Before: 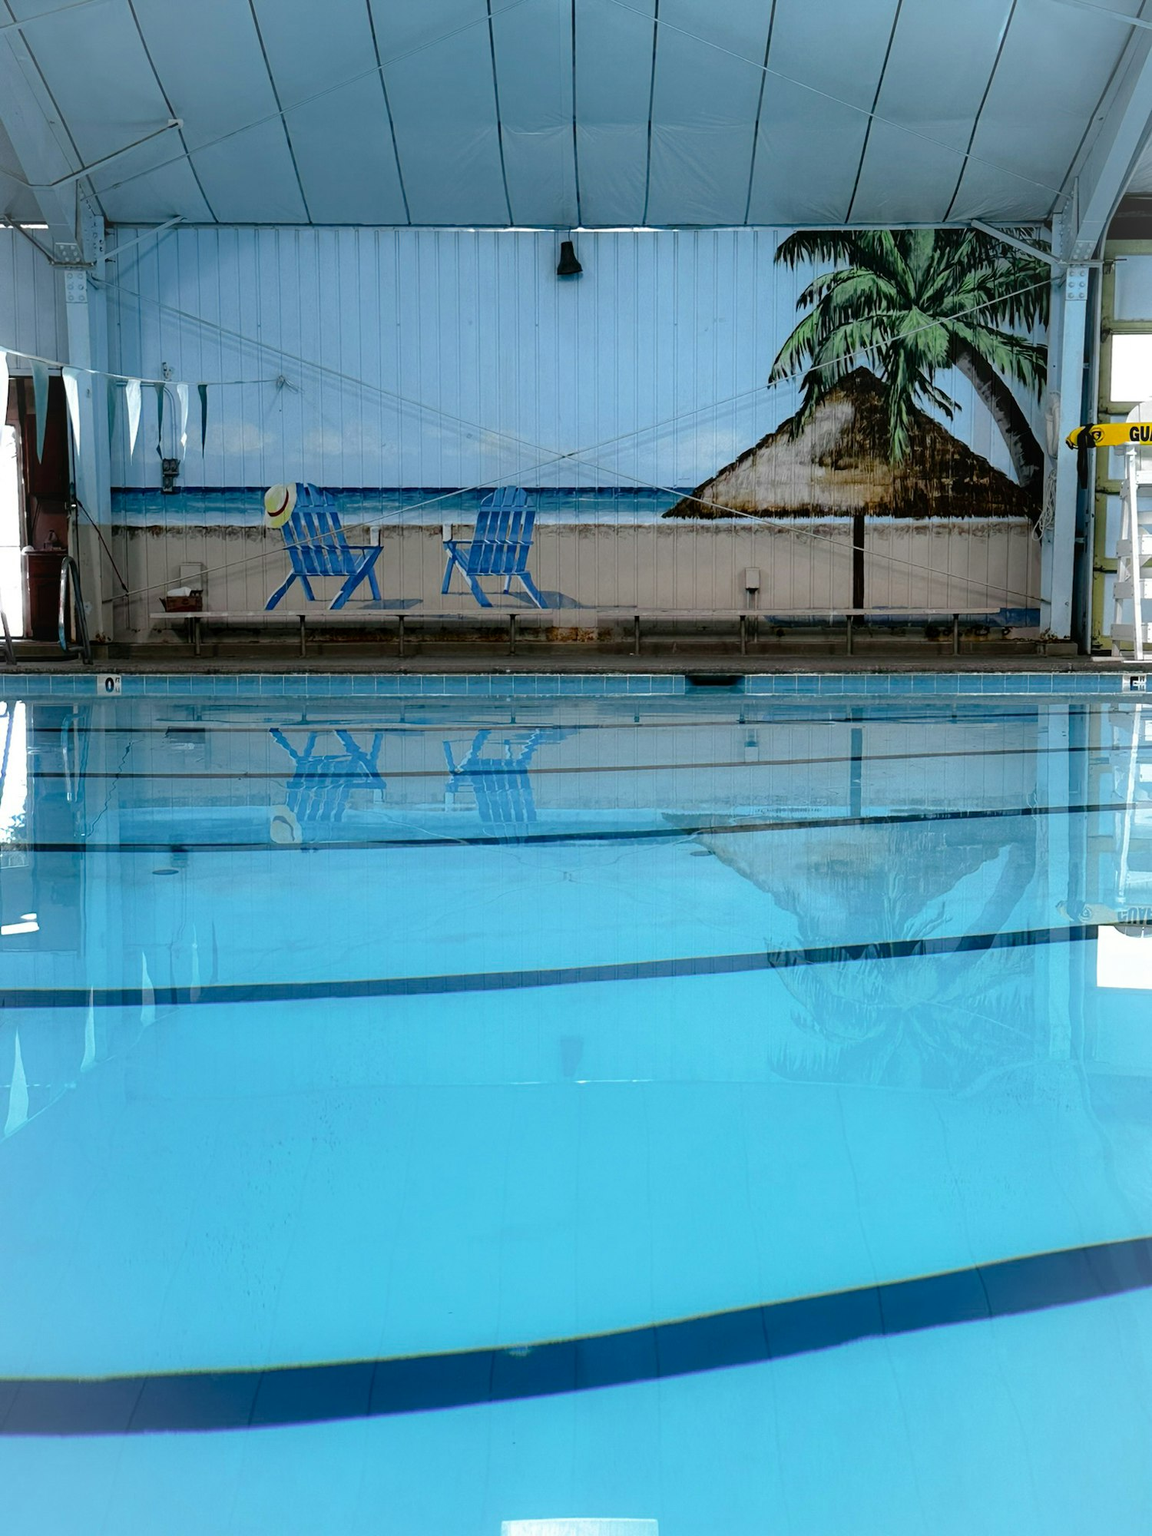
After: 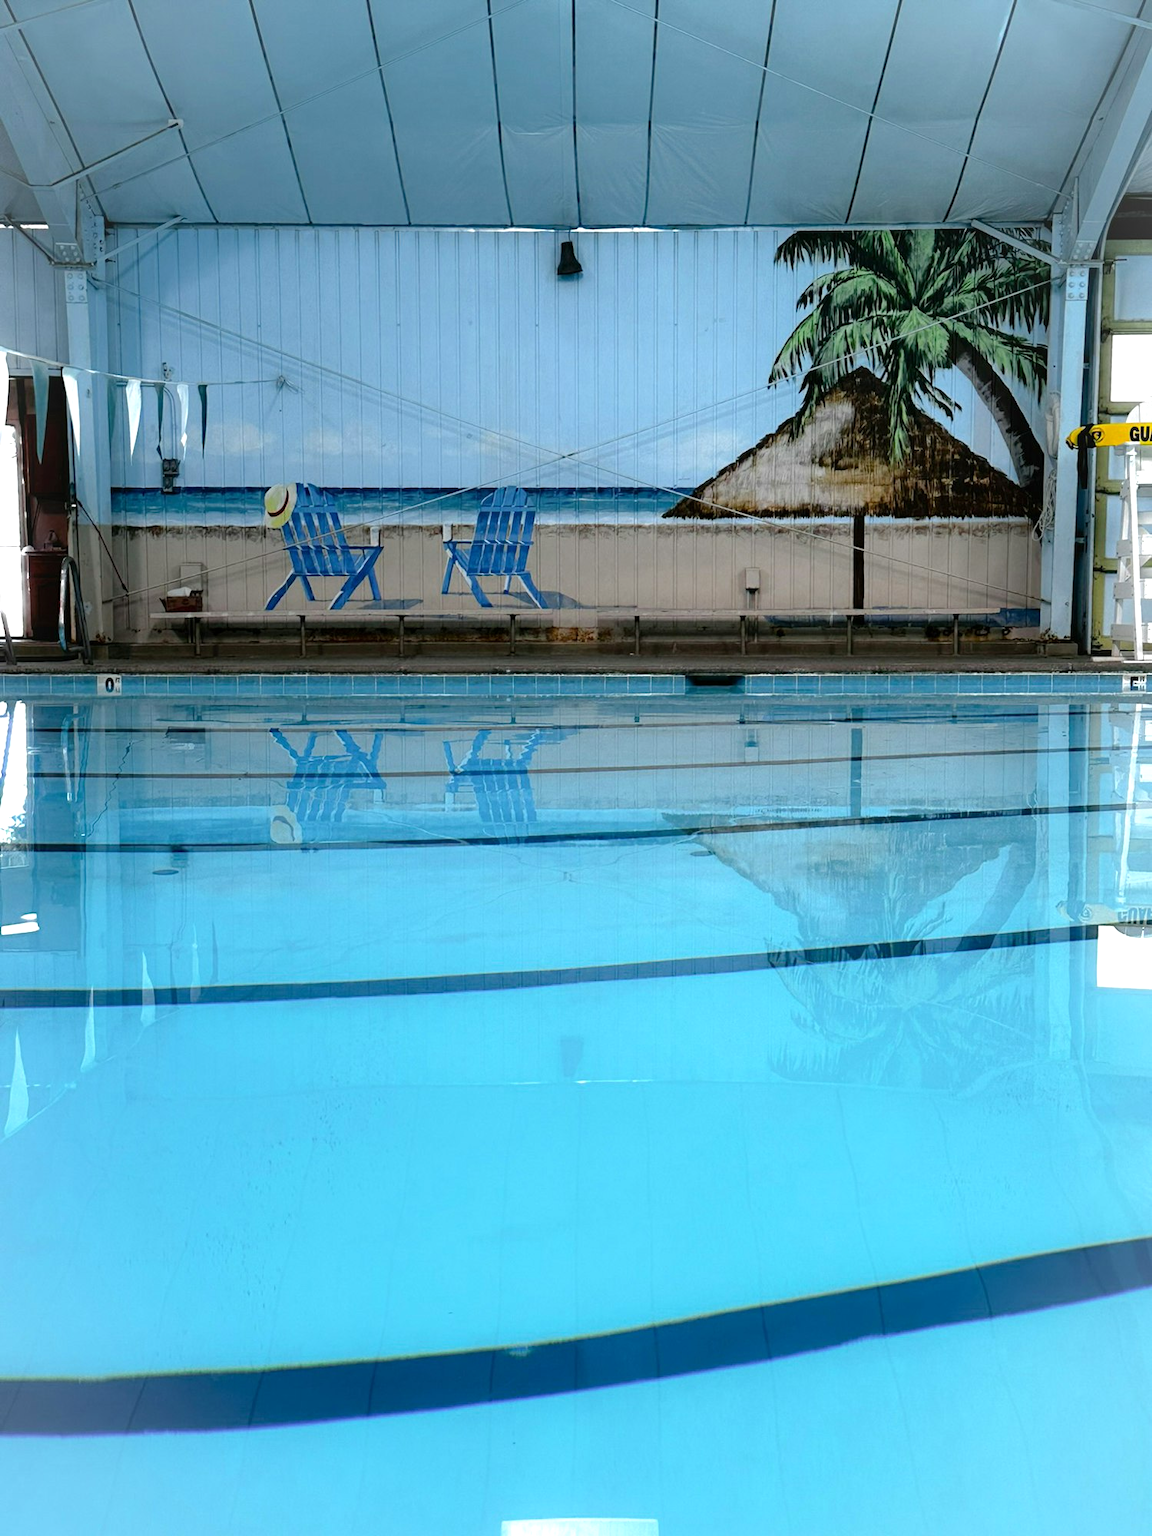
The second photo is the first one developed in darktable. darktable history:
exposure: exposure 0.288 EV, compensate exposure bias true, compensate highlight preservation false
